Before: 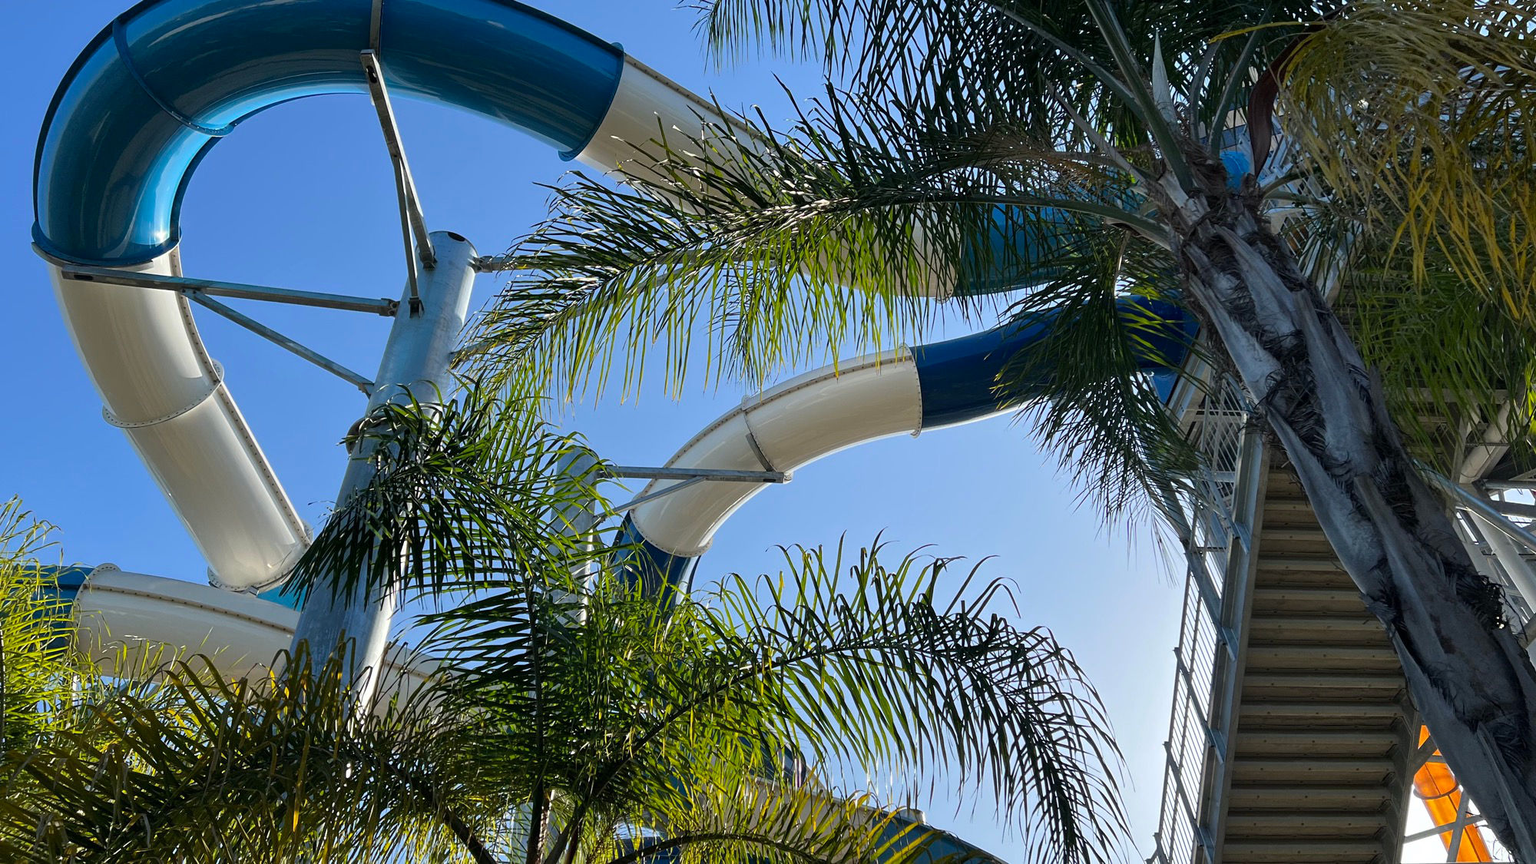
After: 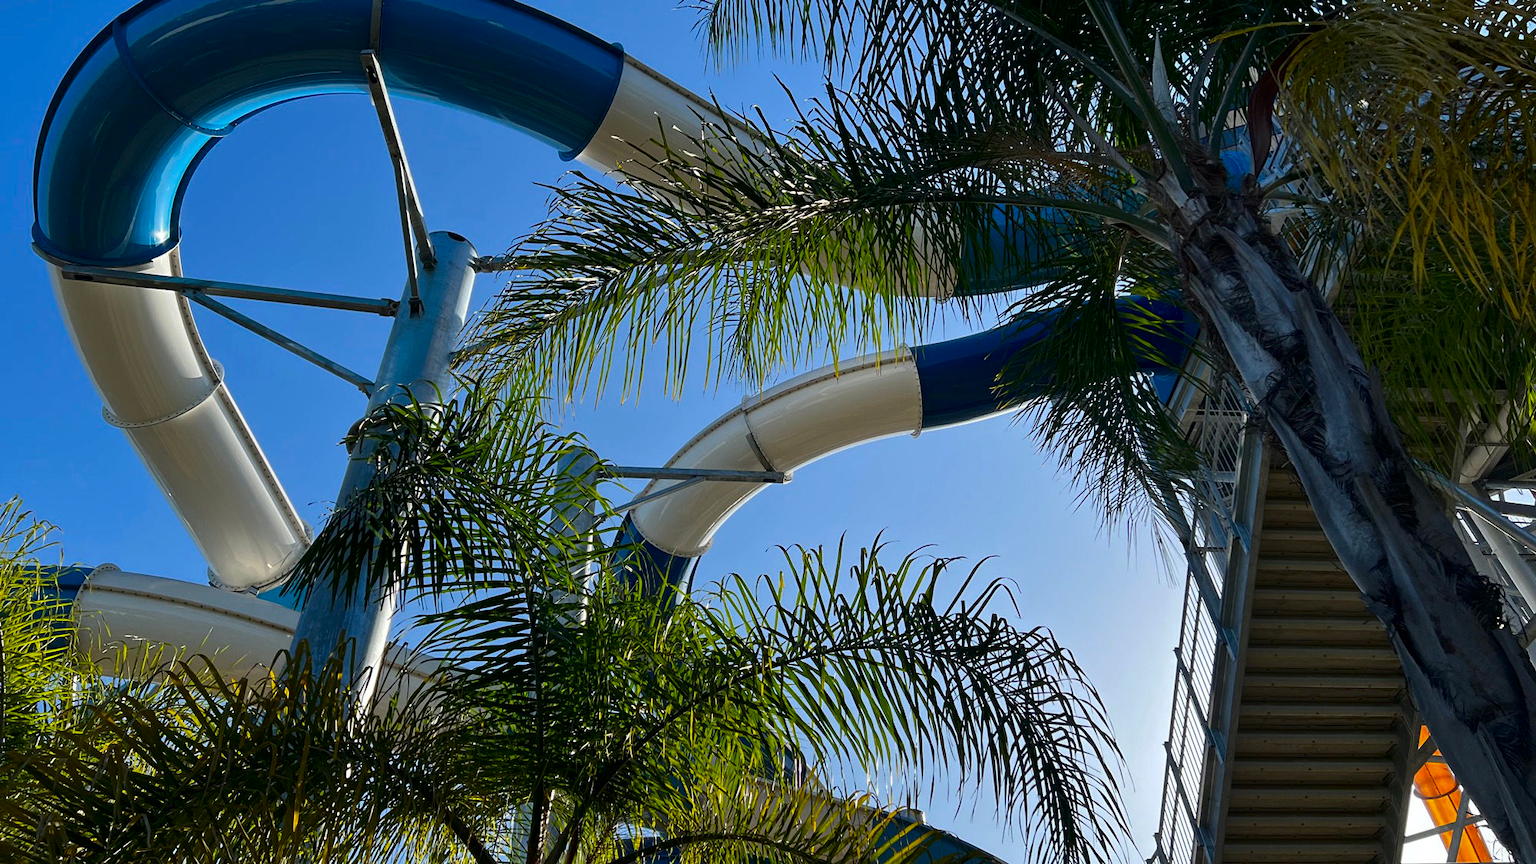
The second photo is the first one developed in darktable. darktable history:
contrast brightness saturation: contrast 0.066, brightness -0.143, saturation 0.111
